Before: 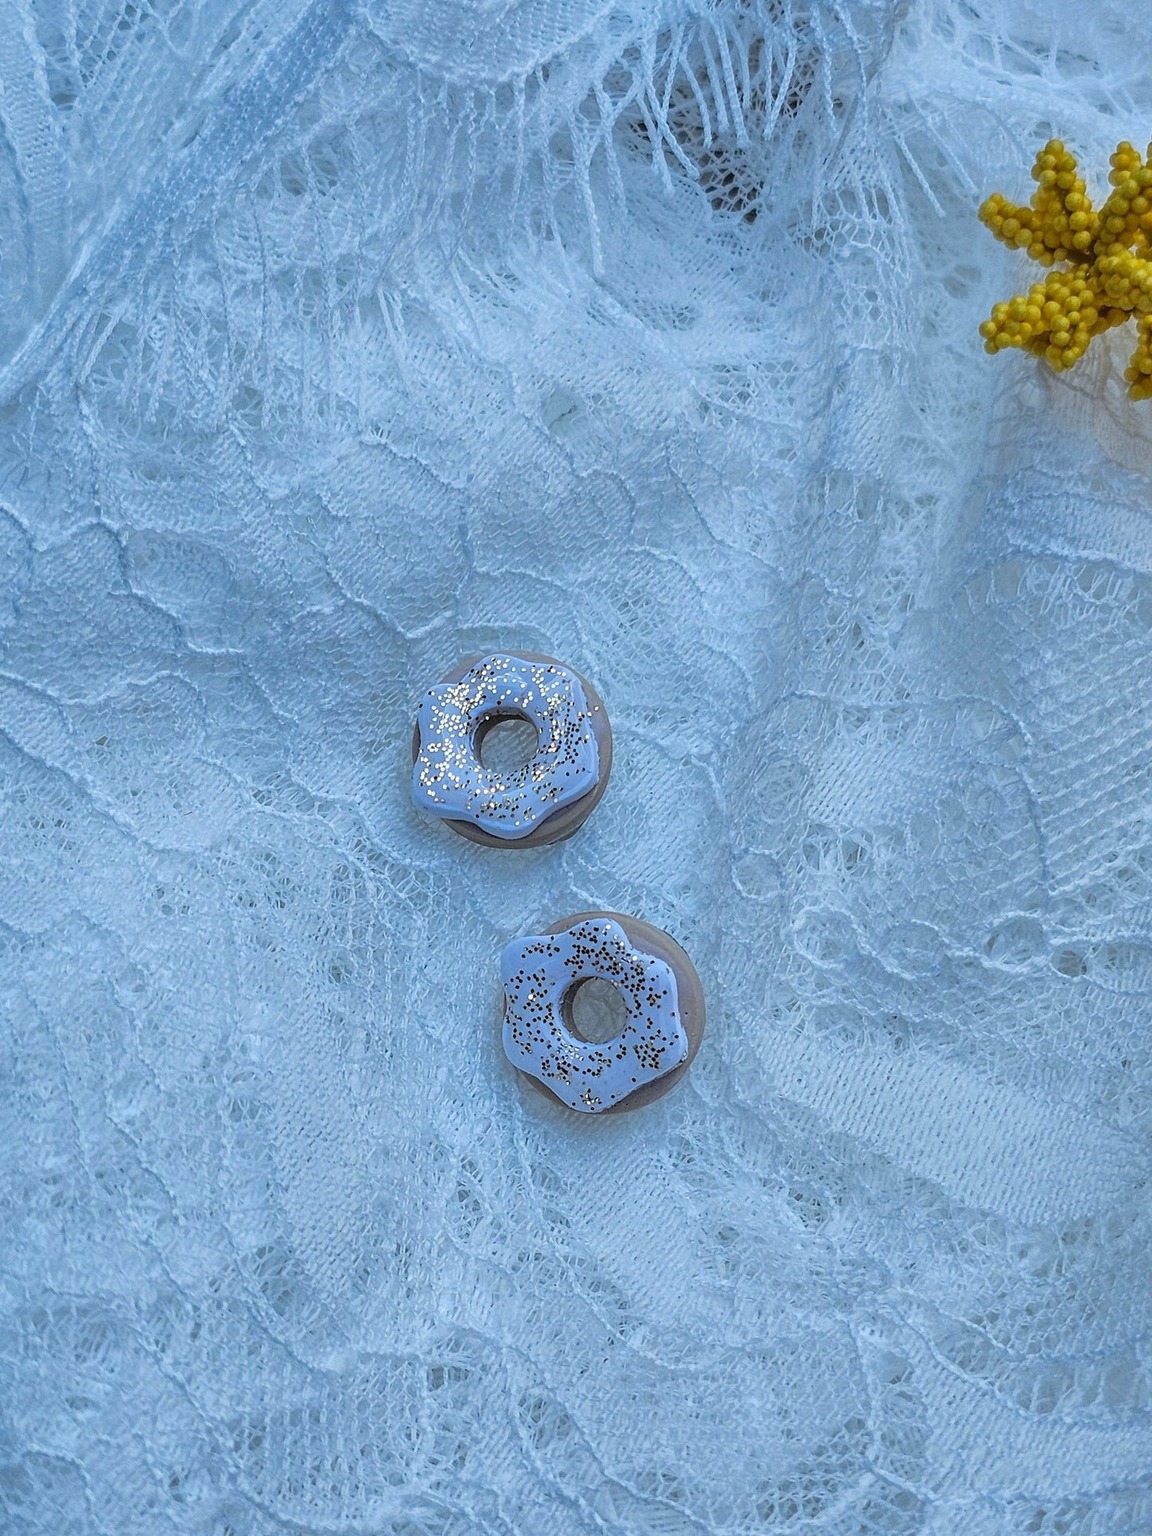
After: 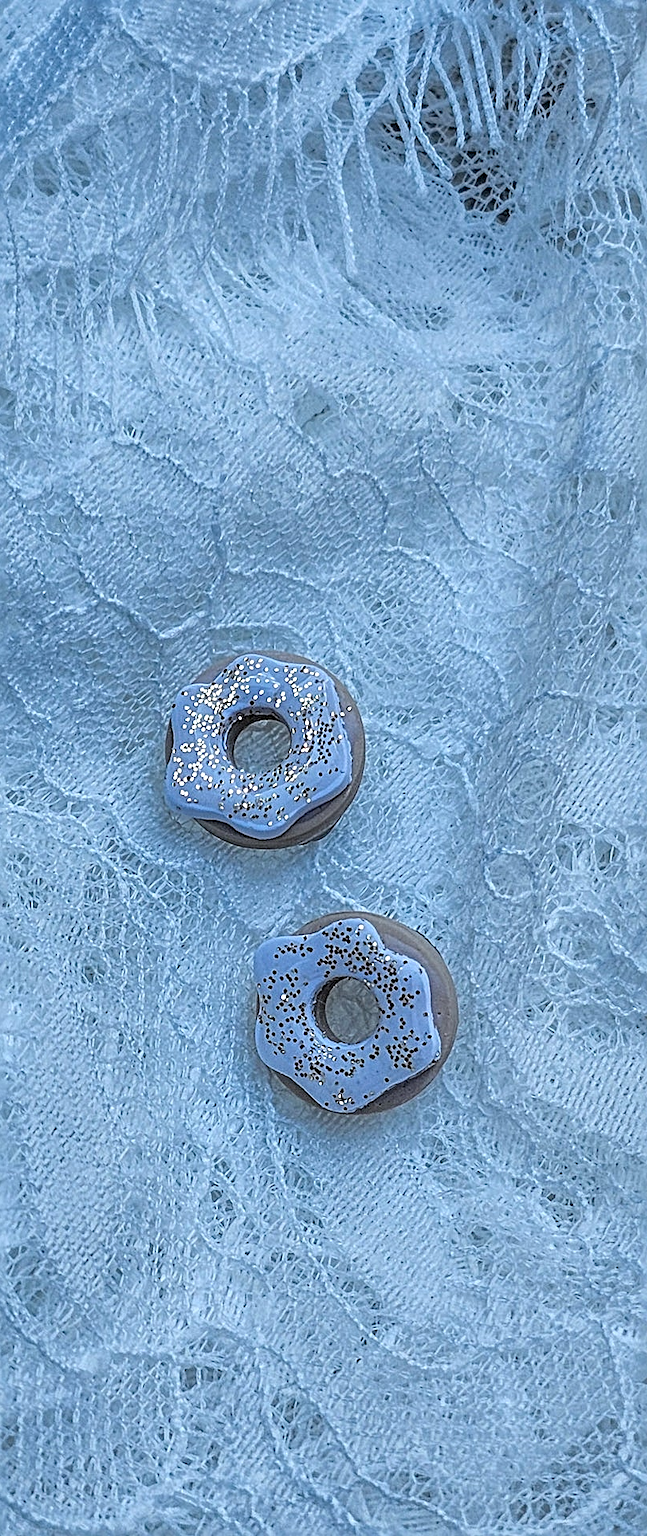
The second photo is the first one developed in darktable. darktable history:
sharpen: radius 3.025, amount 0.757
local contrast: on, module defaults
crop: left 21.496%, right 22.254%
